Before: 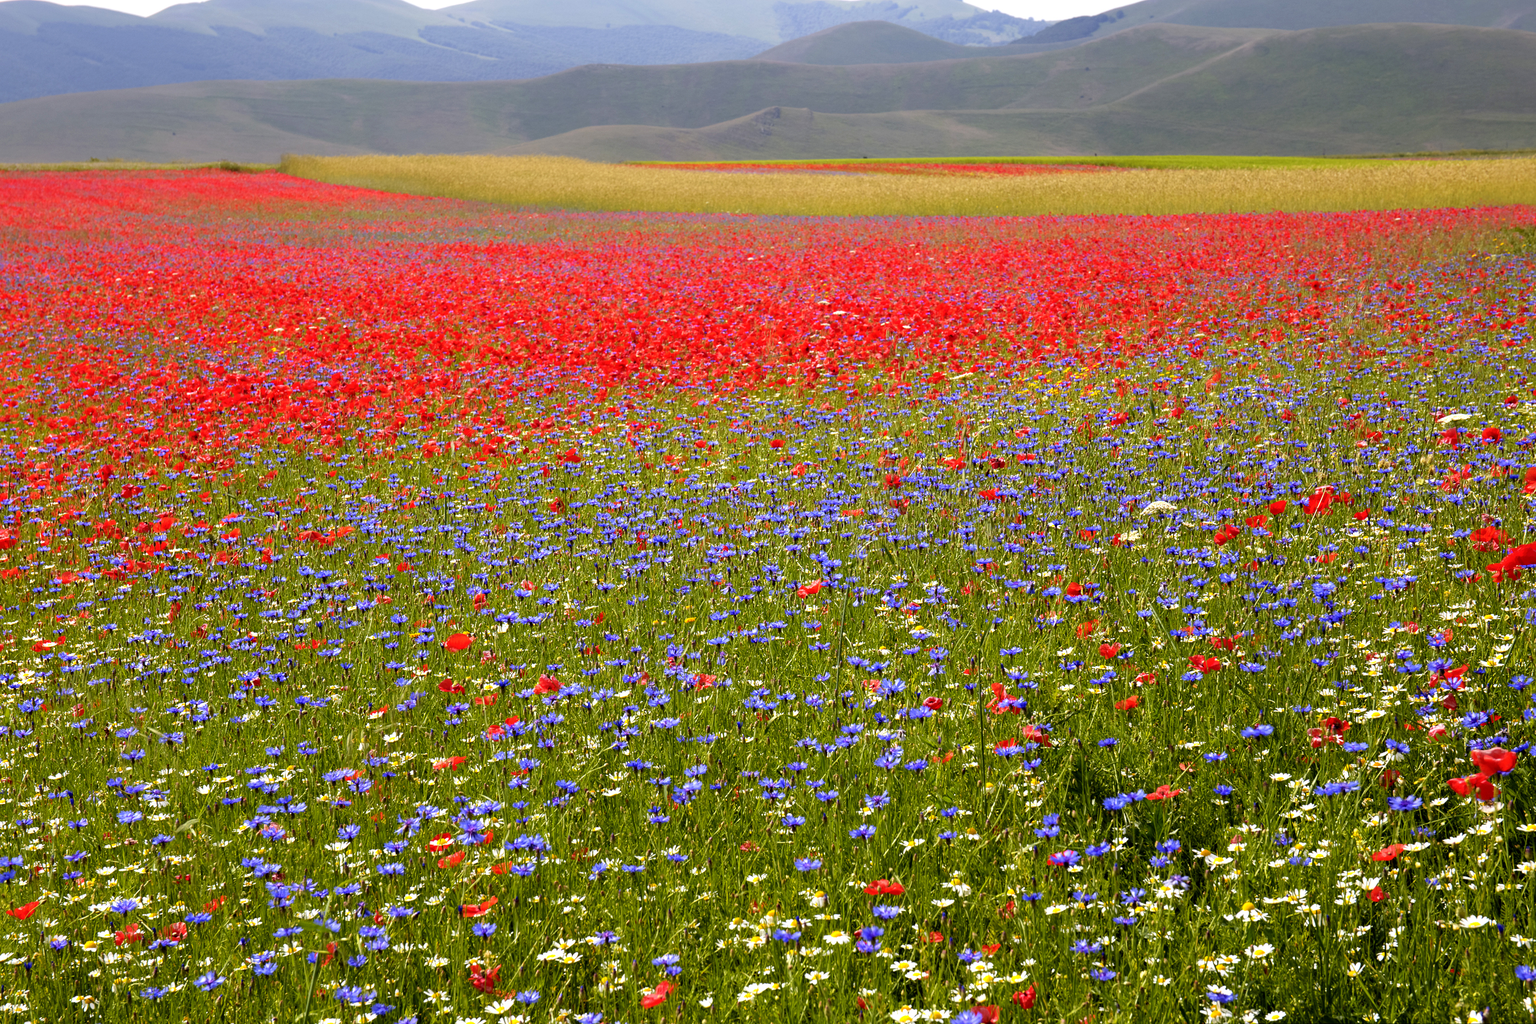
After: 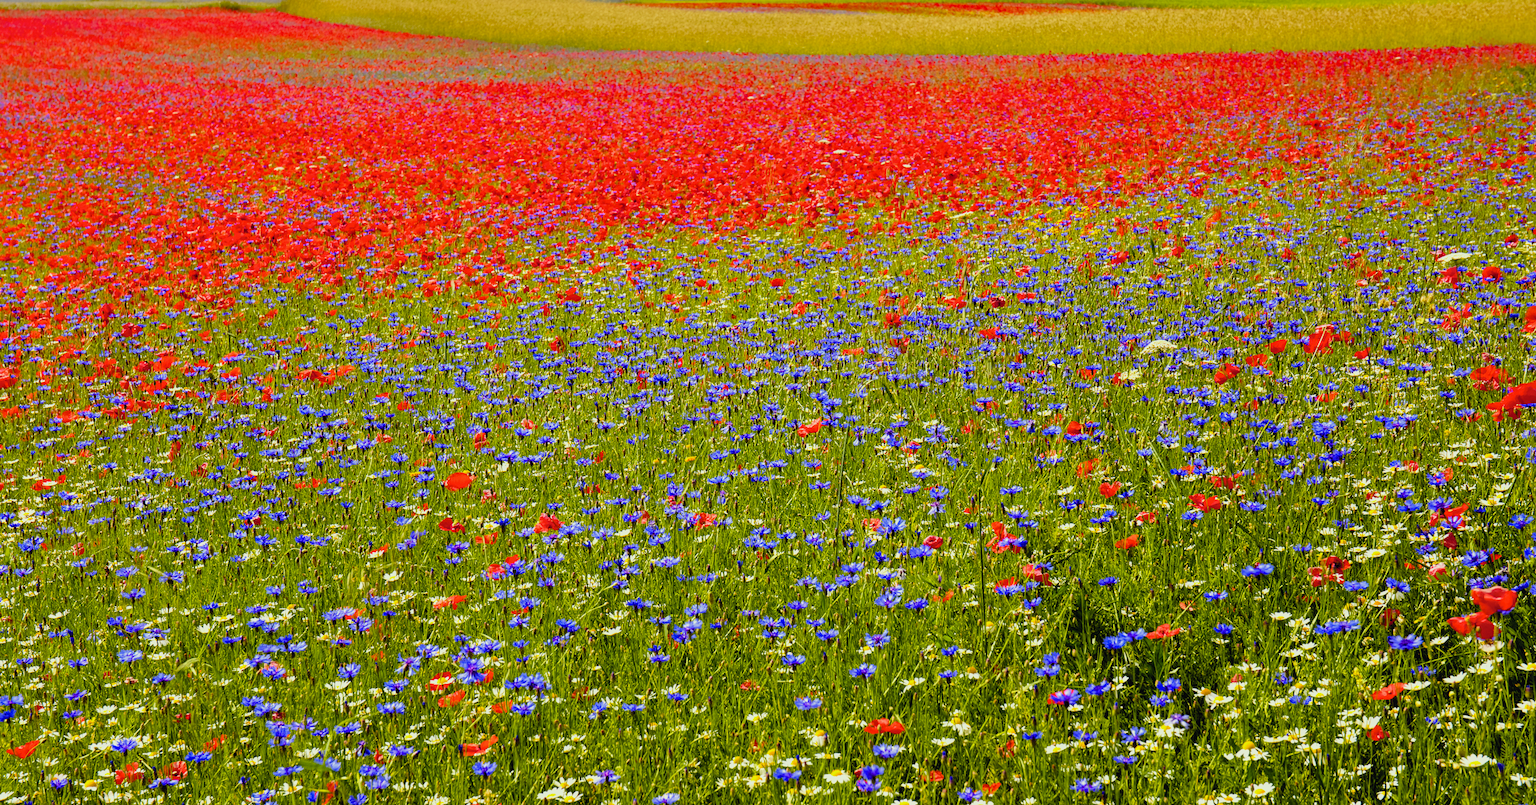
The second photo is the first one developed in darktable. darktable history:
color correction: highlights a* -8, highlights b* 3.1
local contrast: highlights 100%, shadows 100%, detail 120%, midtone range 0.2
crop and rotate: top 15.774%, bottom 5.506%
color balance rgb: shadows lift › chroma 3%, shadows lift › hue 280.8°, power › hue 330°, highlights gain › chroma 3%, highlights gain › hue 75.6°, global offset › luminance 1.5%, perceptual saturation grading › global saturation 20%, perceptual saturation grading › highlights -25%, perceptual saturation grading › shadows 50%, global vibrance 30%
shadows and highlights: radius 108.52, shadows 23.73, highlights -59.32, low approximation 0.01, soften with gaussian
exposure: black level correction 0.001, exposure 0.191 EV, compensate highlight preservation false
filmic rgb: threshold 3 EV, hardness 4.17, latitude 50%, contrast 1.1, preserve chrominance max RGB, color science v6 (2022), contrast in shadows safe, contrast in highlights safe, enable highlight reconstruction true
